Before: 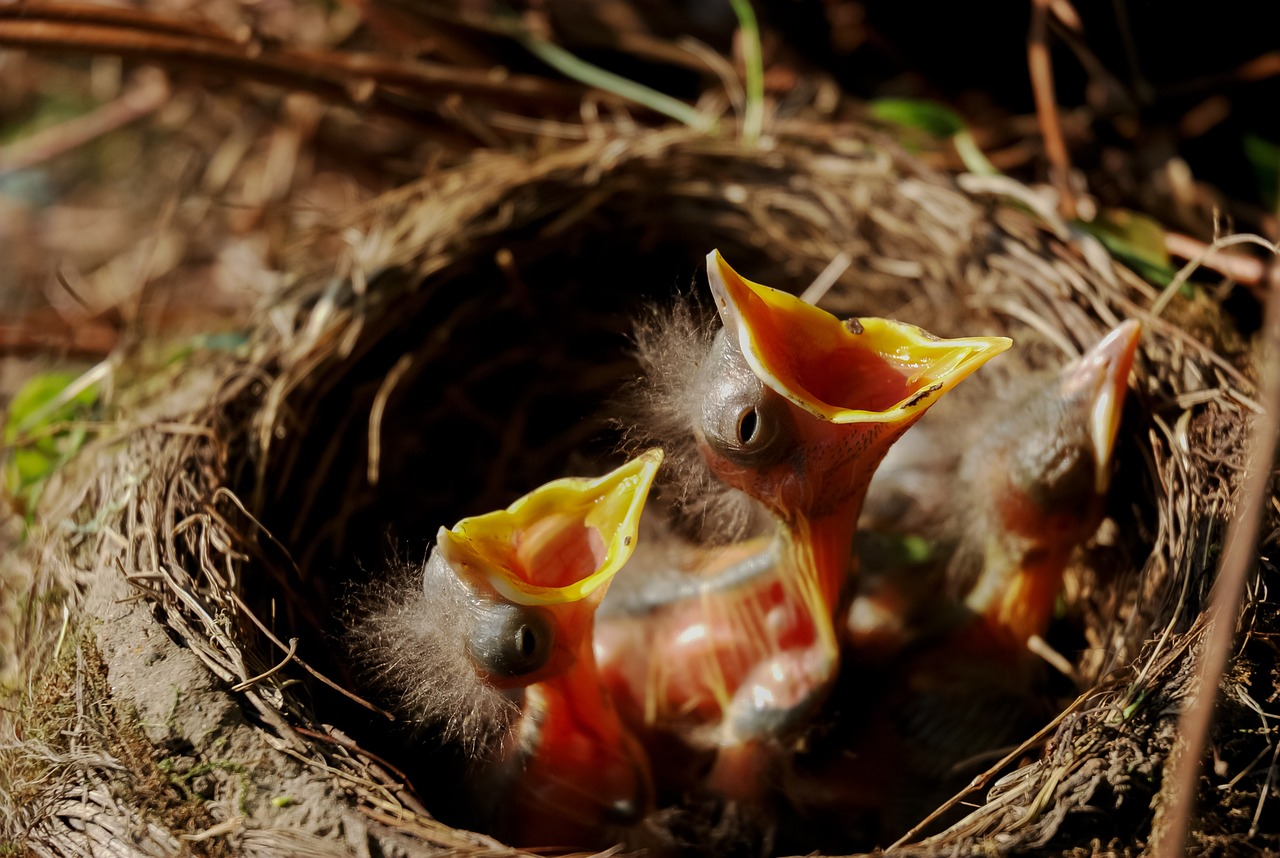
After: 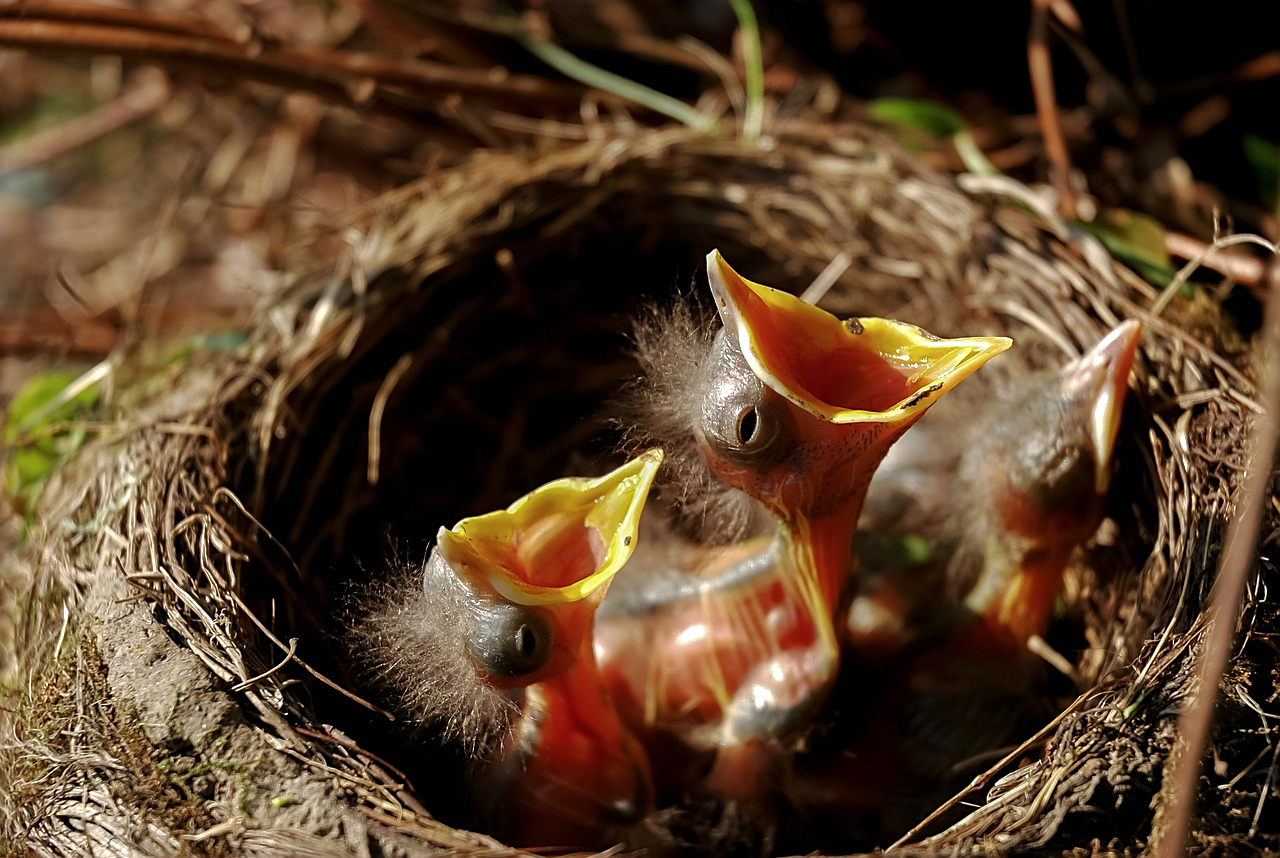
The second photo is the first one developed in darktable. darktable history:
color balance rgb: perceptual saturation grading › global saturation -3.792%, perceptual brilliance grading › global brilliance 3.018%, perceptual brilliance grading › highlights -3.443%, perceptual brilliance grading › shadows 3.842%, global vibrance 2.672%
tone equalizer: -8 EV 0.001 EV, -7 EV -0.002 EV, -6 EV 0.005 EV, -5 EV -0.065 EV, -4 EV -0.139 EV, -3 EV -0.134 EV, -2 EV 0.217 EV, -1 EV 0.716 EV, +0 EV 0.521 EV, edges refinement/feathering 500, mask exposure compensation -1.57 EV, preserve details no
sharpen: on, module defaults
